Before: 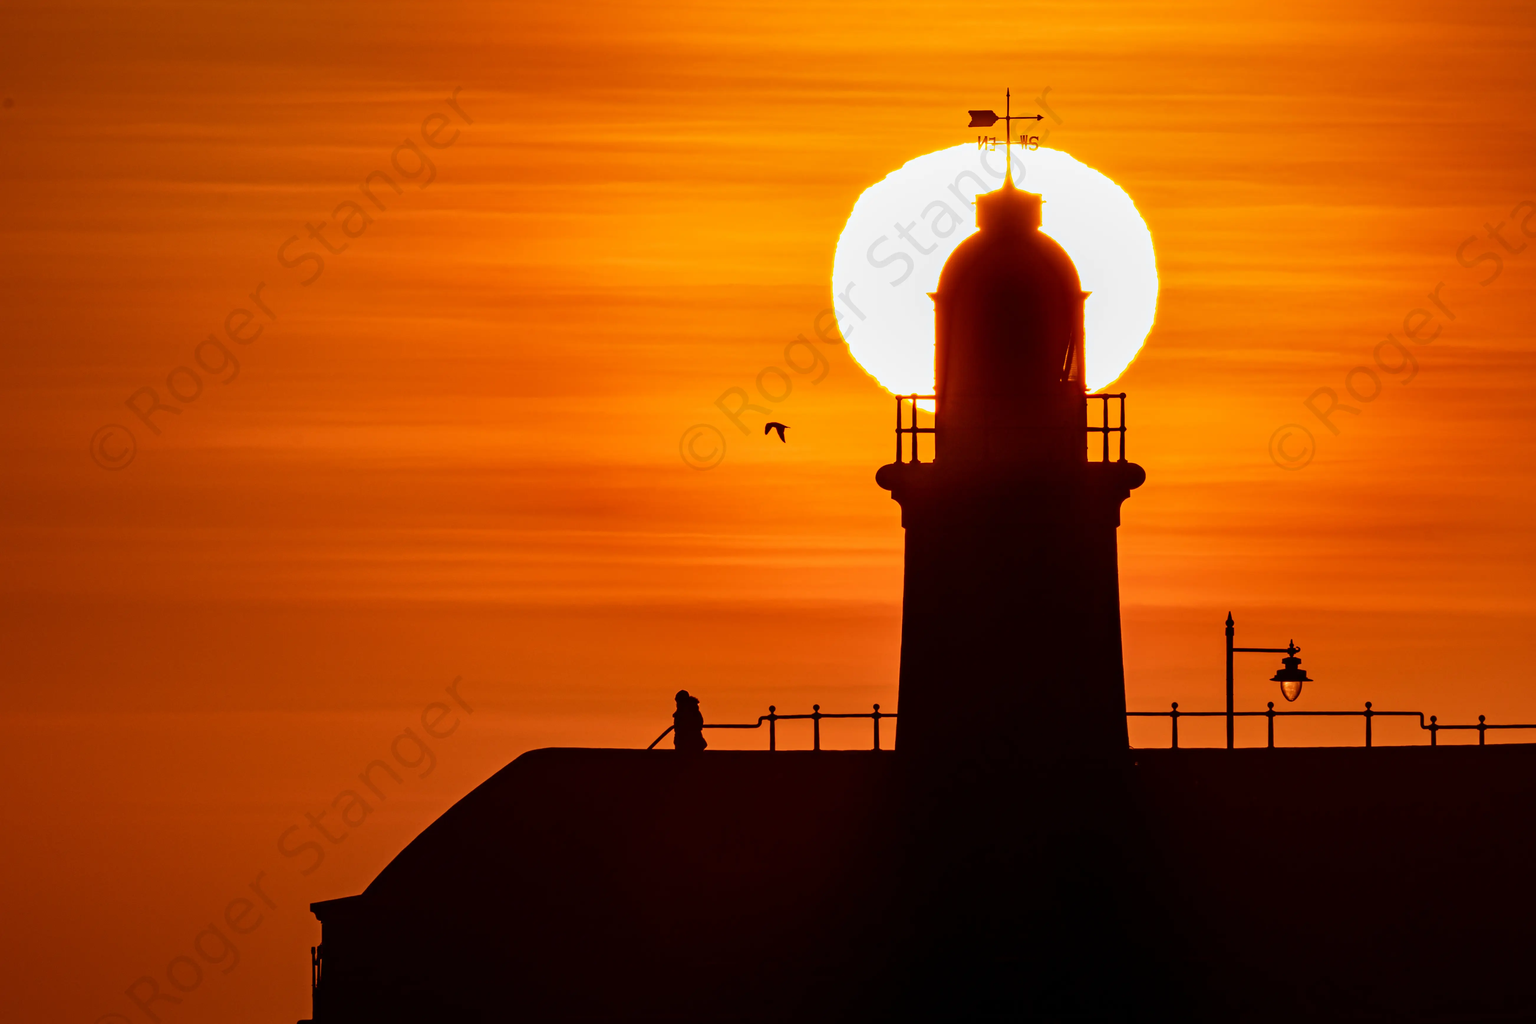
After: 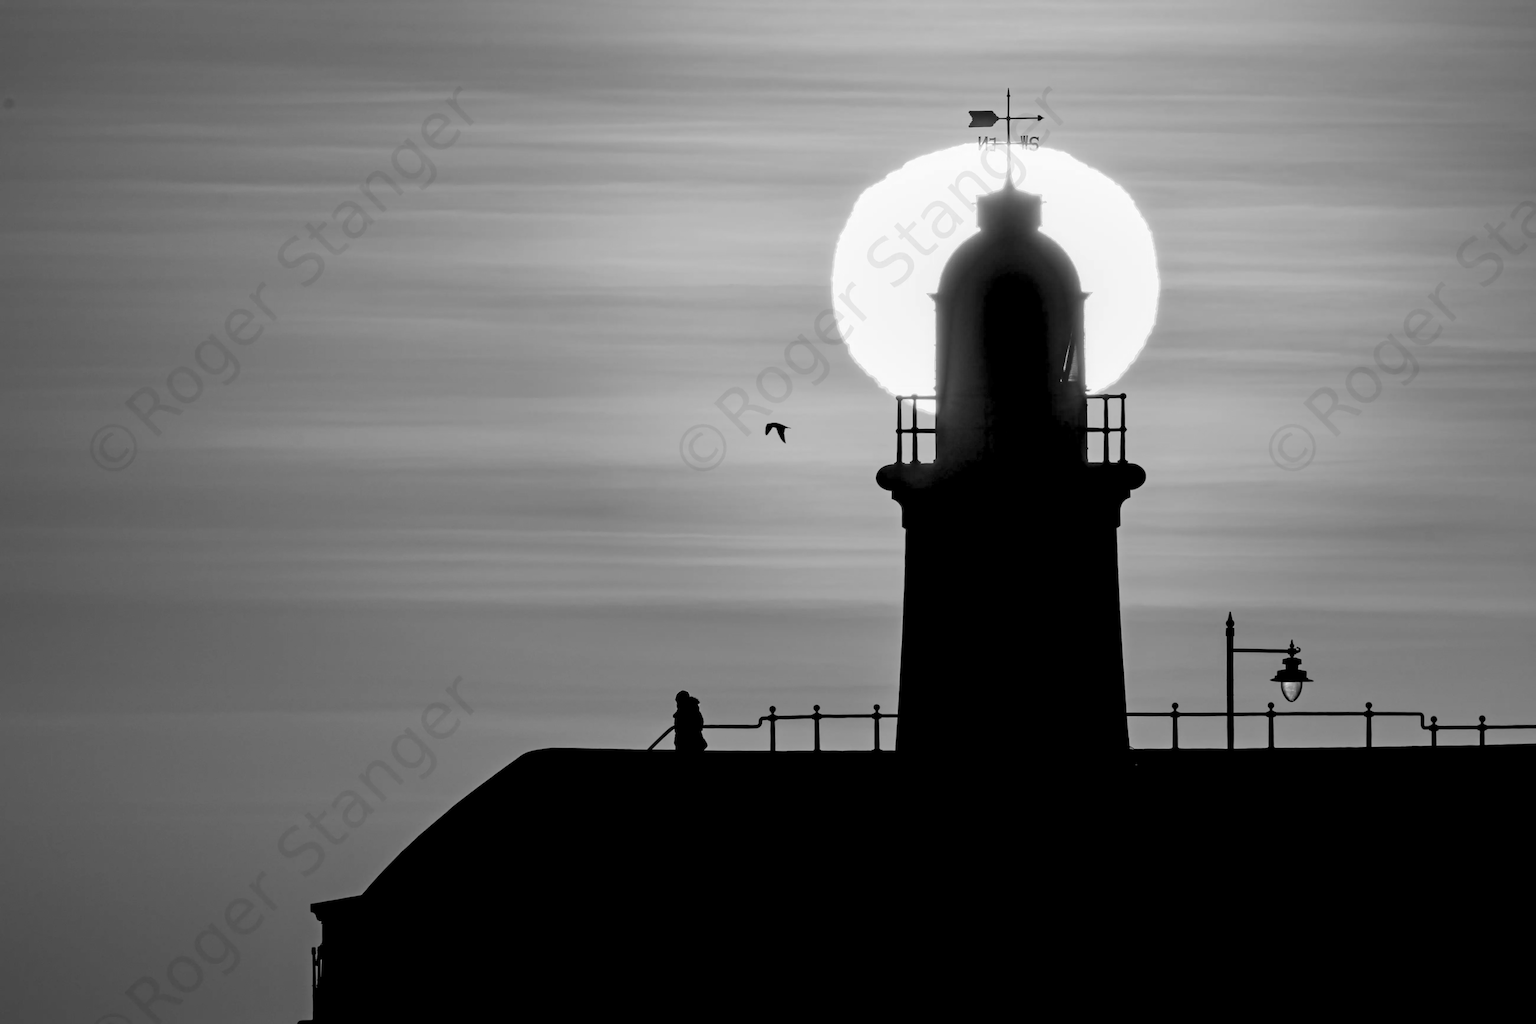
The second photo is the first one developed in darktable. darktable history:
rgb levels: levels [[0.013, 0.434, 0.89], [0, 0.5, 1], [0, 0.5, 1]]
monochrome: a -35.87, b 49.73, size 1.7
